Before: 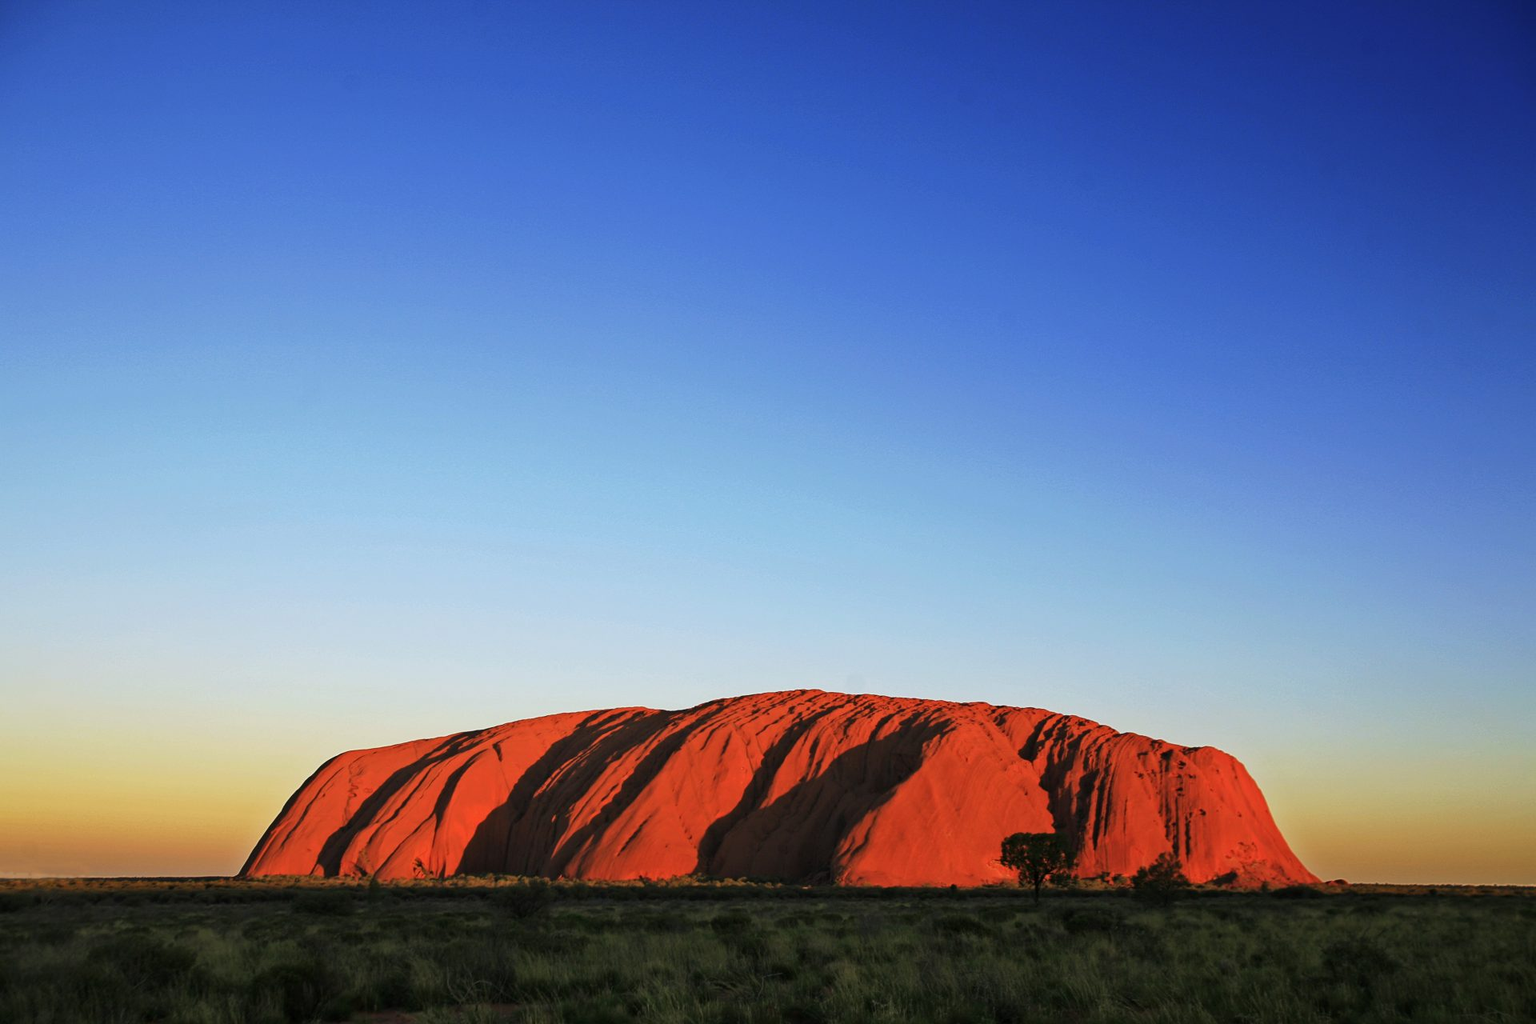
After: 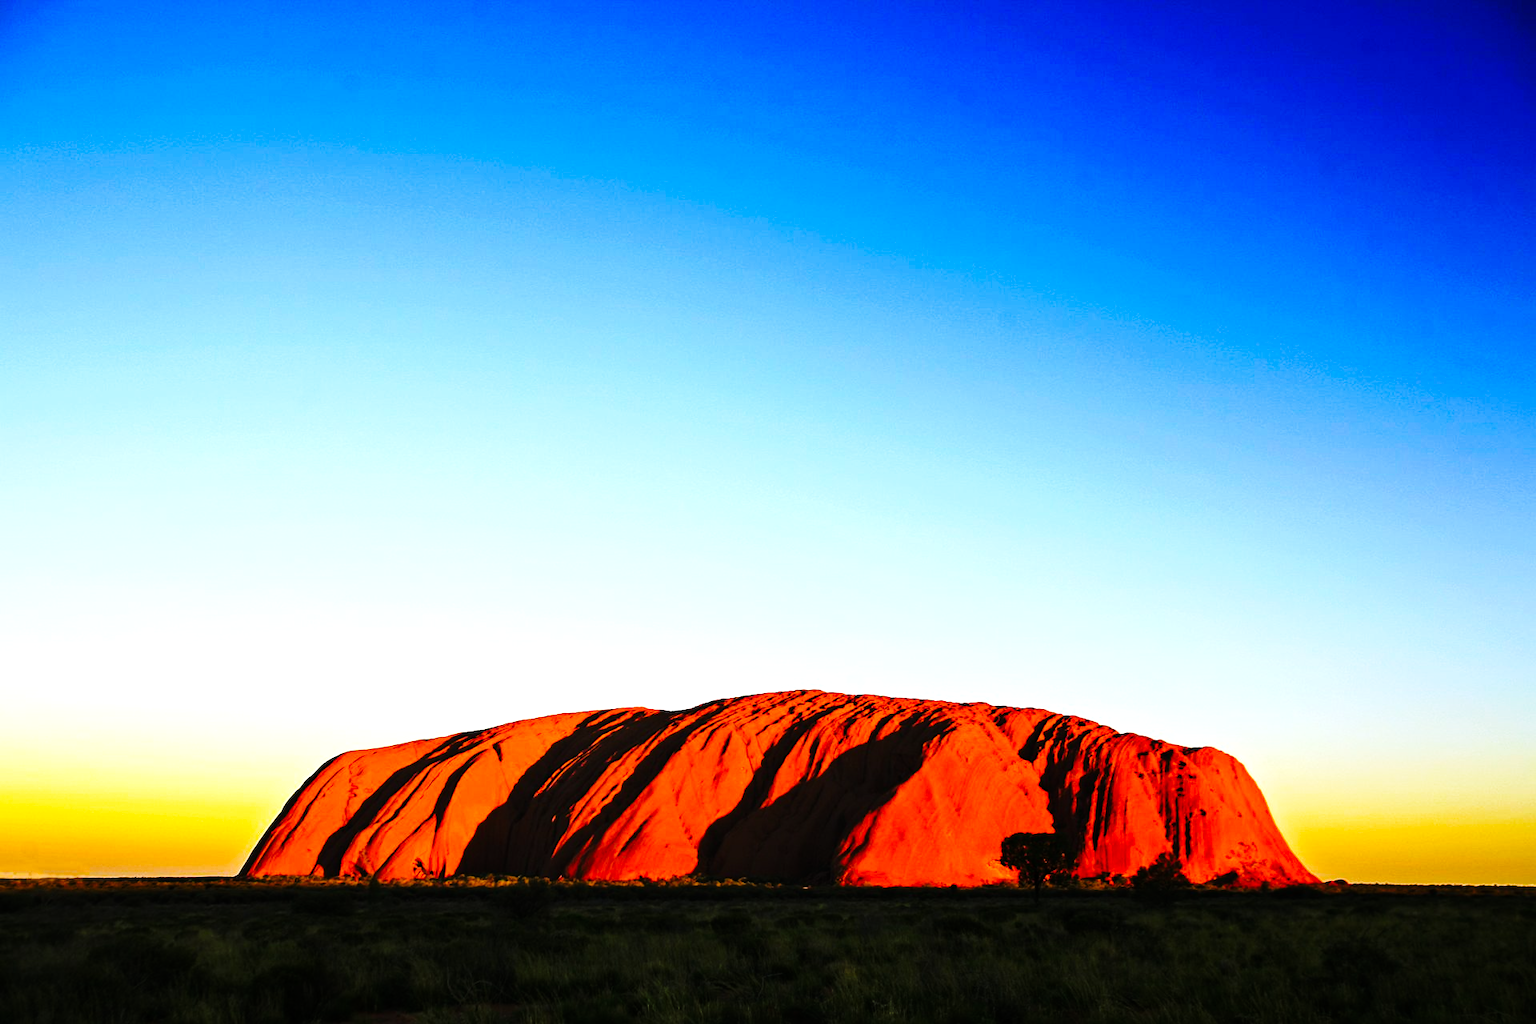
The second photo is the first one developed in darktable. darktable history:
color balance rgb: linear chroma grading › global chroma 10%, perceptual saturation grading › global saturation 30%, global vibrance 10%
base curve: curves: ch0 [(0, 0) (0.036, 0.025) (0.121, 0.166) (0.206, 0.329) (0.605, 0.79) (1, 1)], preserve colors none
tone equalizer: -8 EV -1.08 EV, -7 EV -1.01 EV, -6 EV -0.867 EV, -5 EV -0.578 EV, -3 EV 0.578 EV, -2 EV 0.867 EV, -1 EV 1.01 EV, +0 EV 1.08 EV, edges refinement/feathering 500, mask exposure compensation -1.57 EV, preserve details no
